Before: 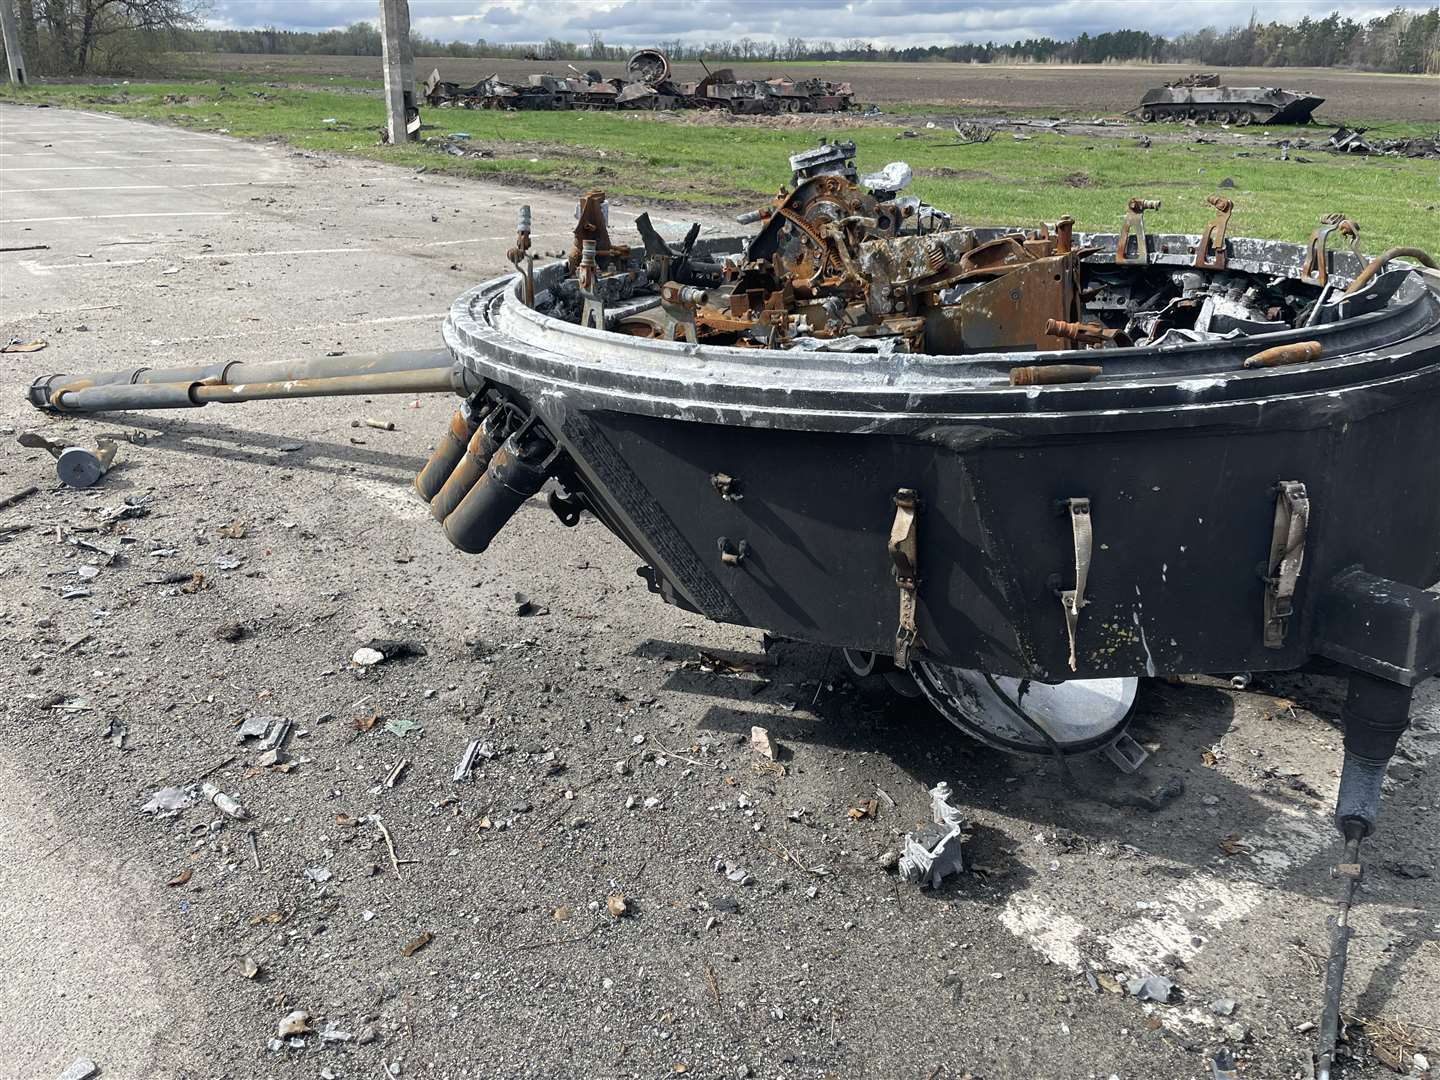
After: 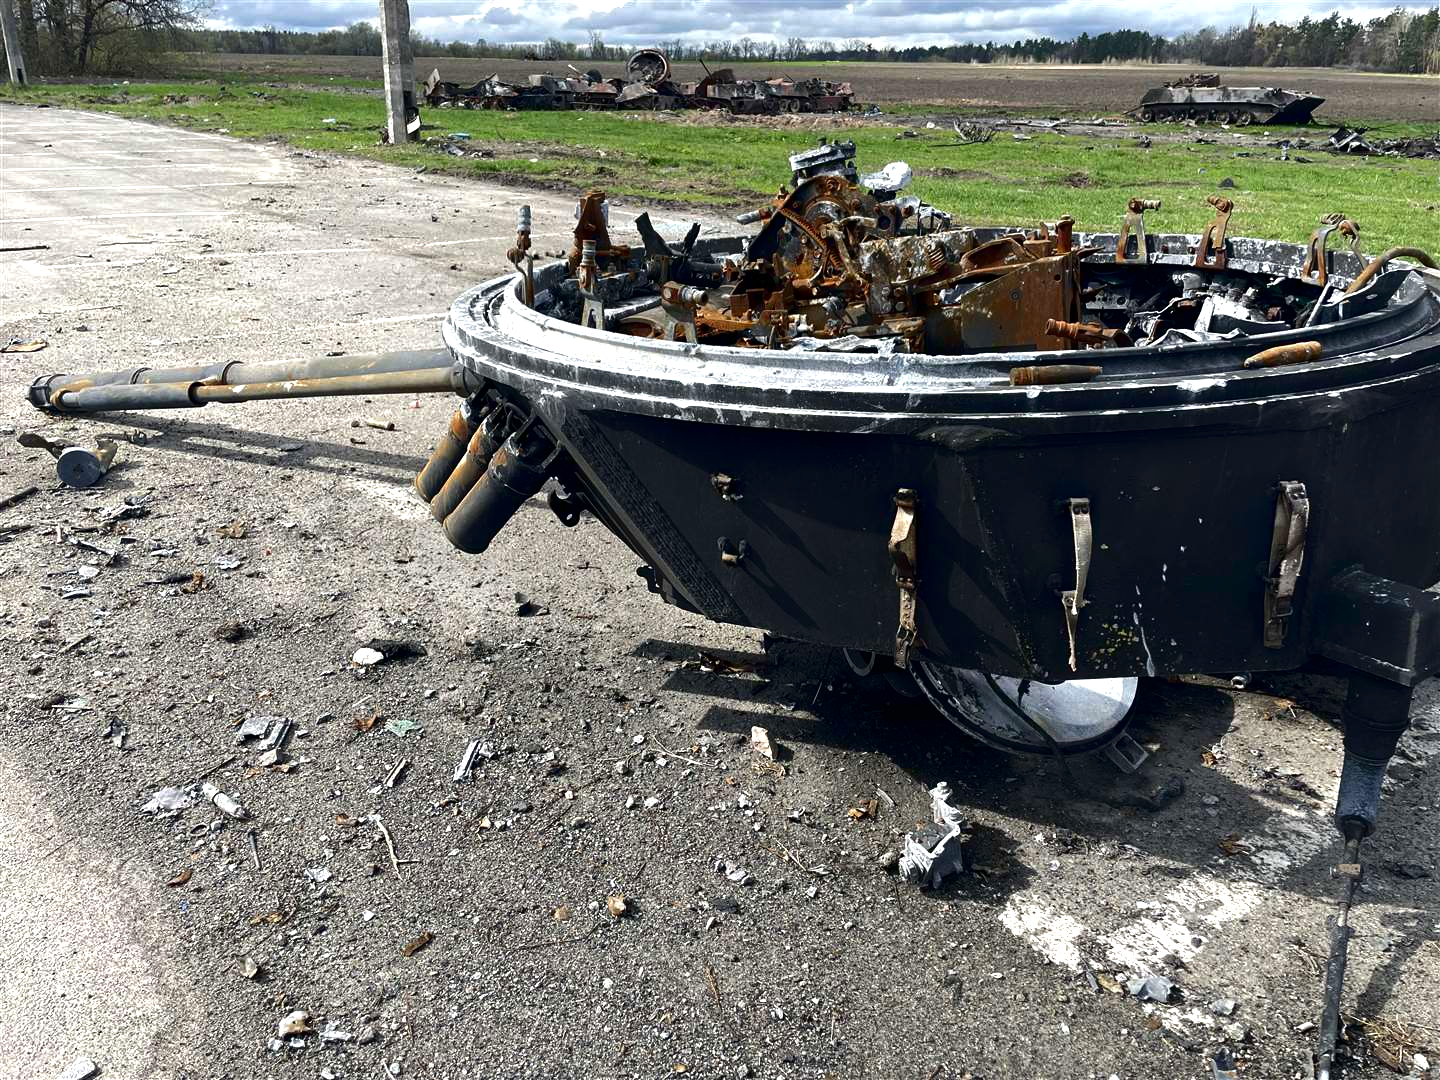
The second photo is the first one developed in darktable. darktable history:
exposure: black level correction 0.001, exposure 0.499 EV, compensate highlight preservation false
contrast brightness saturation: contrast 0.102, brightness -0.279, saturation 0.146
shadows and highlights: shadows 8.9, white point adjustment 0.968, highlights -38.01
